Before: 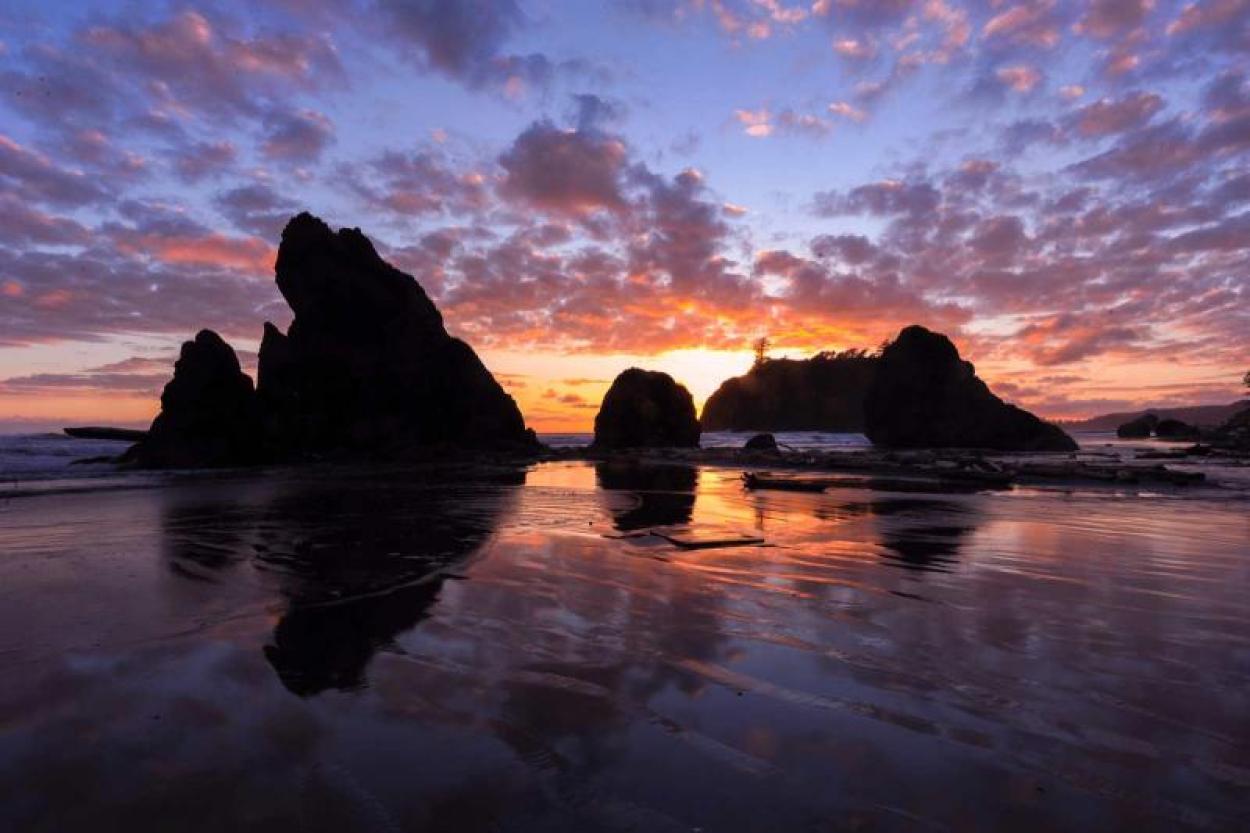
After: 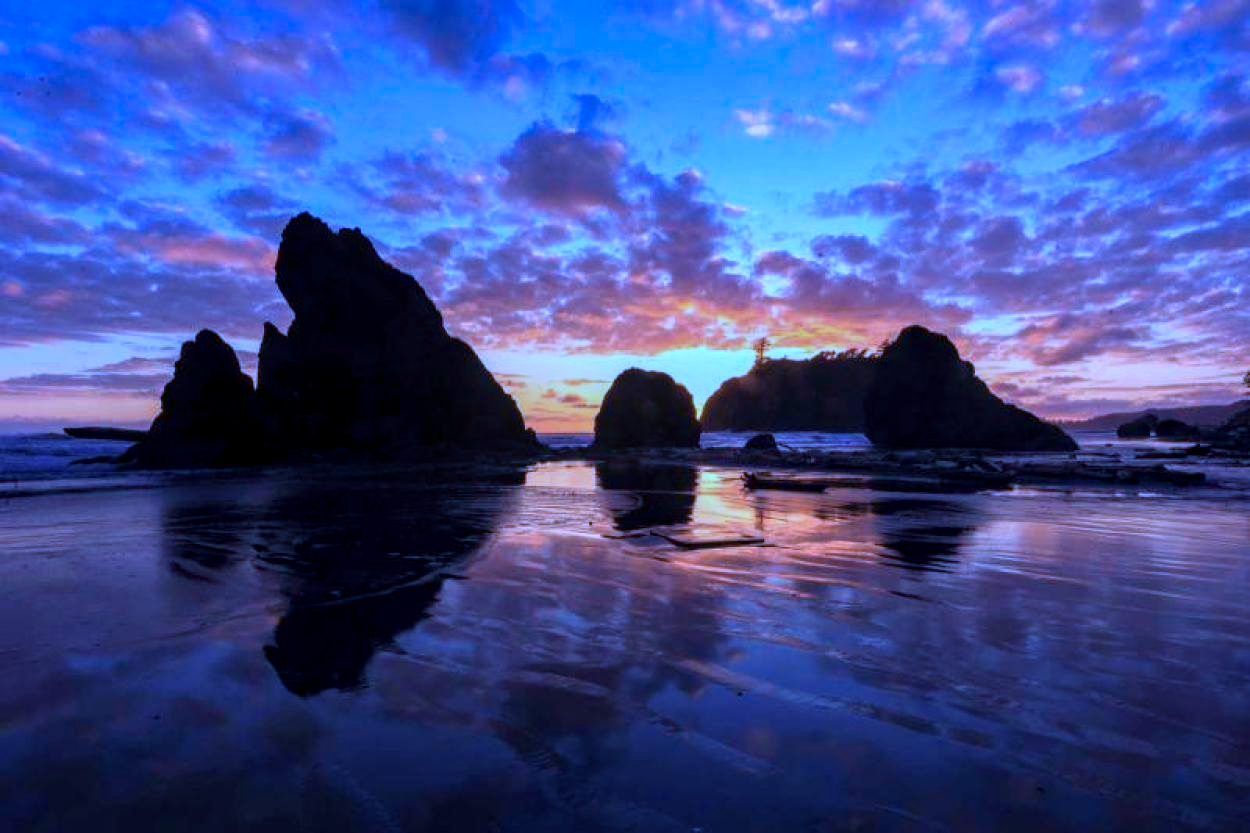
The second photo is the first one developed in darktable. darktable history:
color calibration: illuminant as shot in camera, x 0.462, y 0.419, temperature 2651.64 K
white balance: emerald 1
local contrast: on, module defaults
